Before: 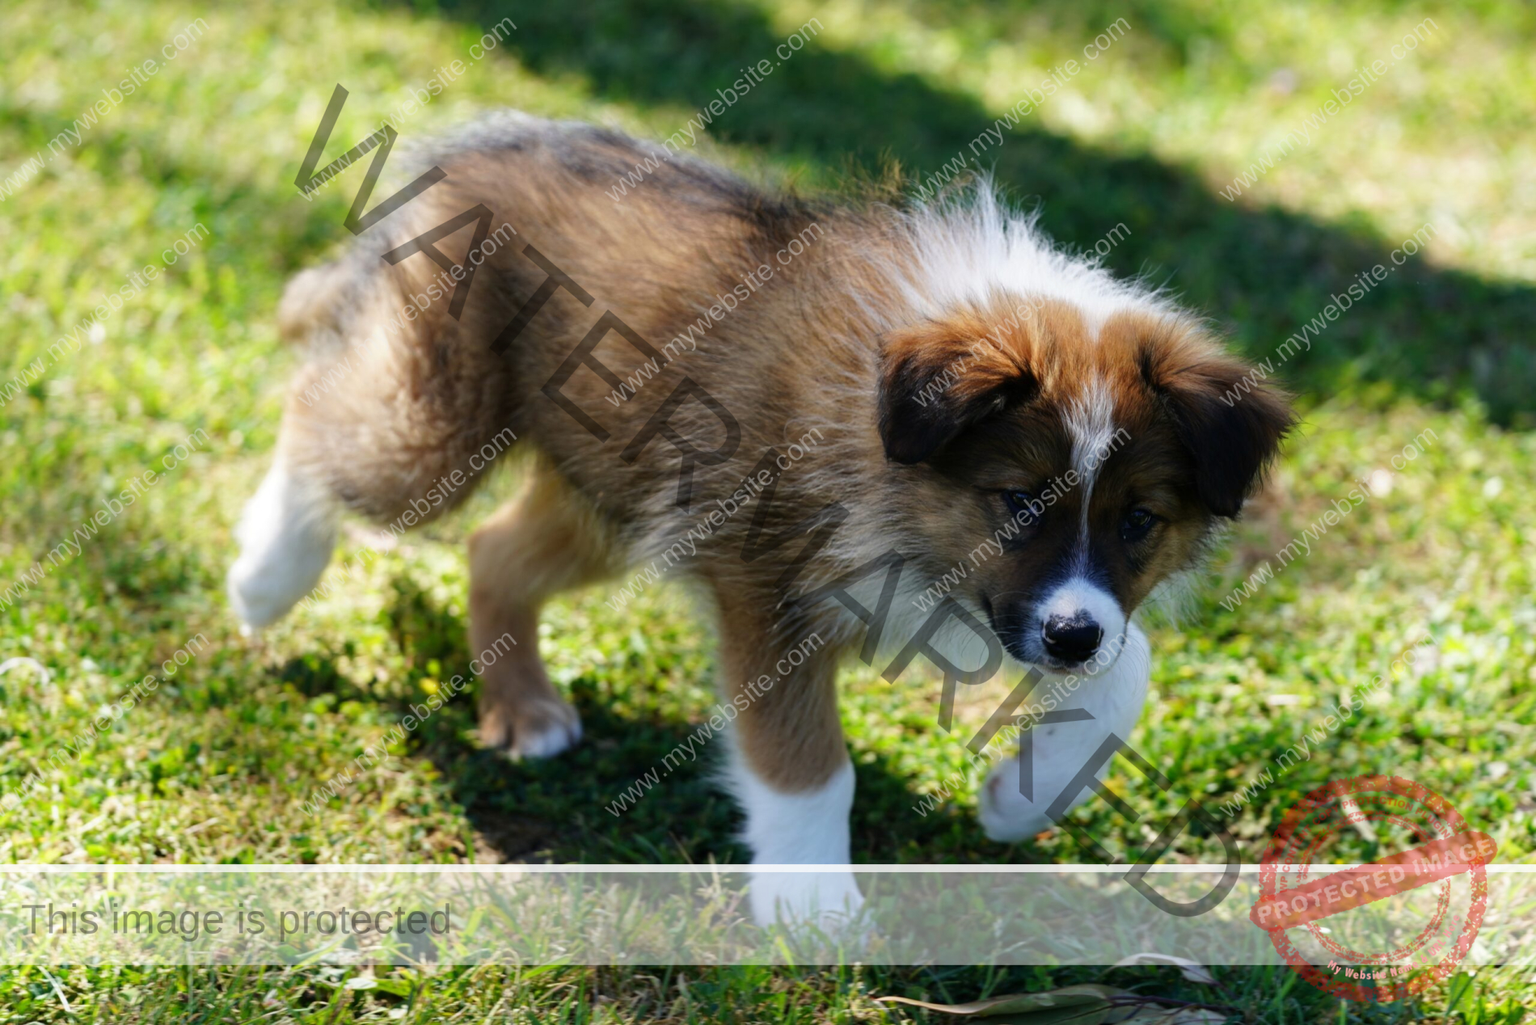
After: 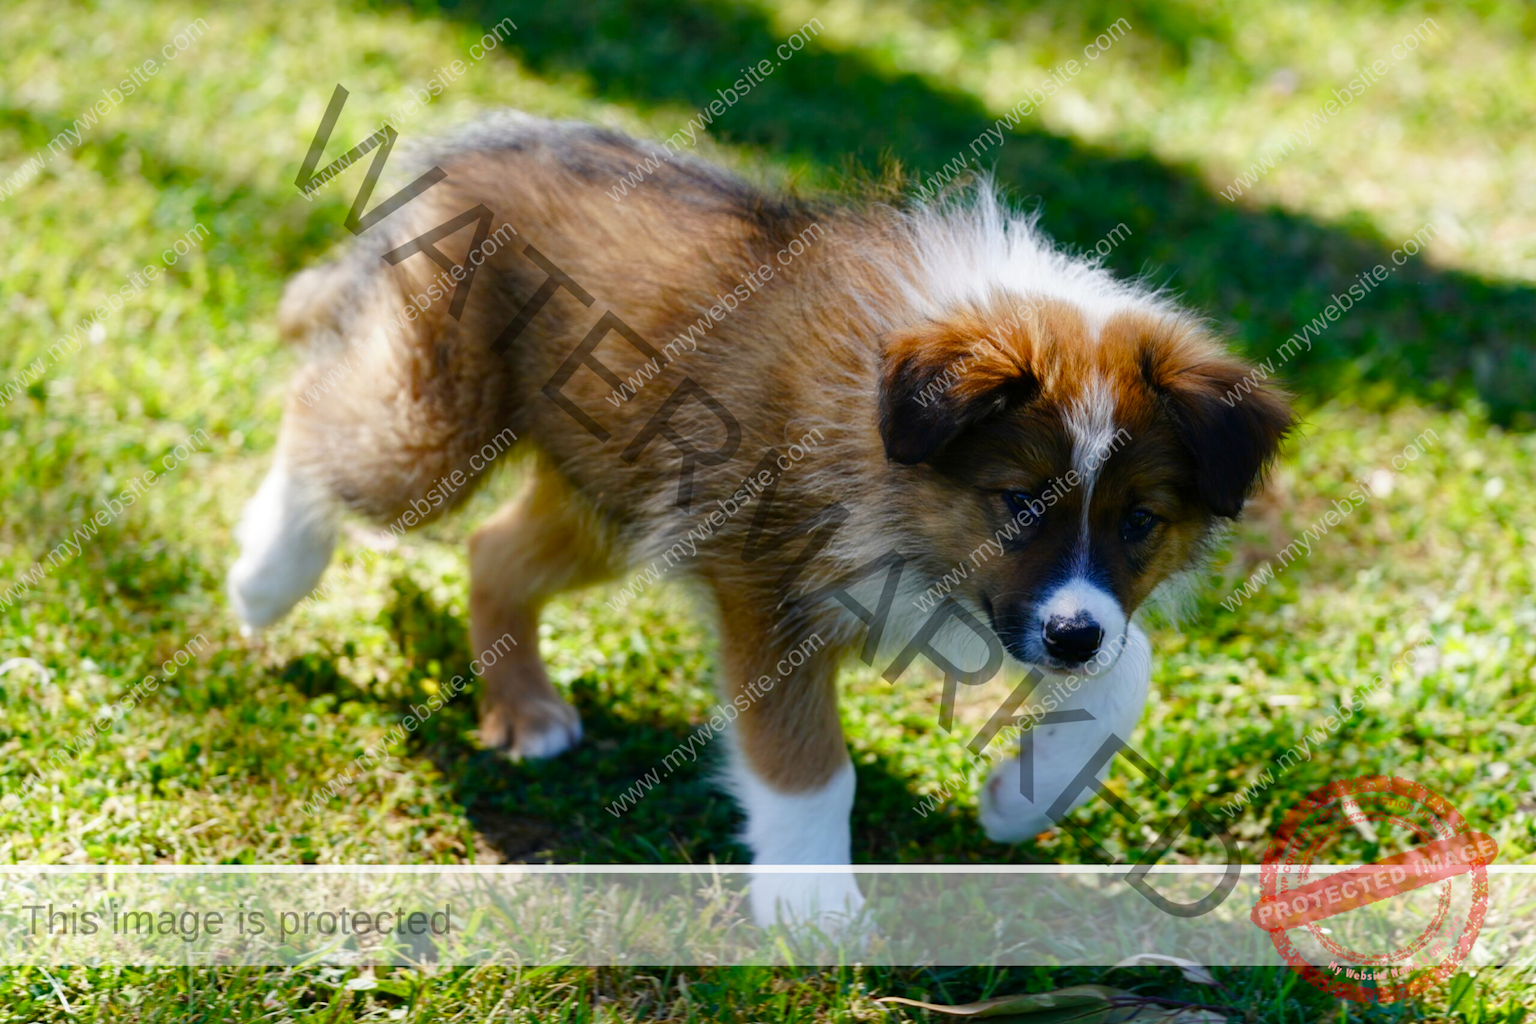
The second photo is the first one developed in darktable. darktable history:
color balance rgb: perceptual saturation grading › global saturation 20%, perceptual saturation grading › highlights -25%, perceptual saturation grading › shadows 50%
